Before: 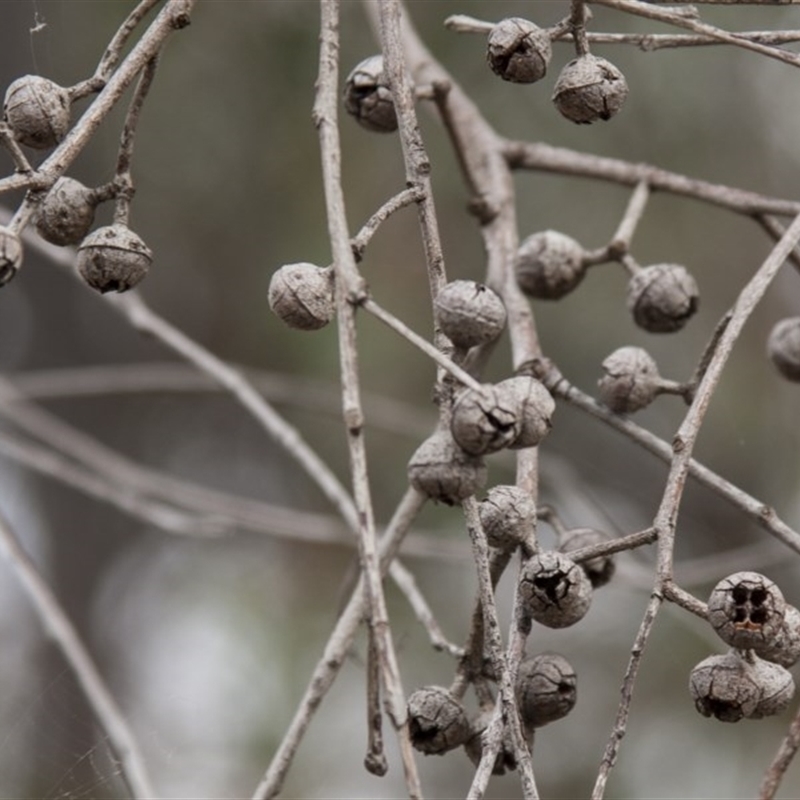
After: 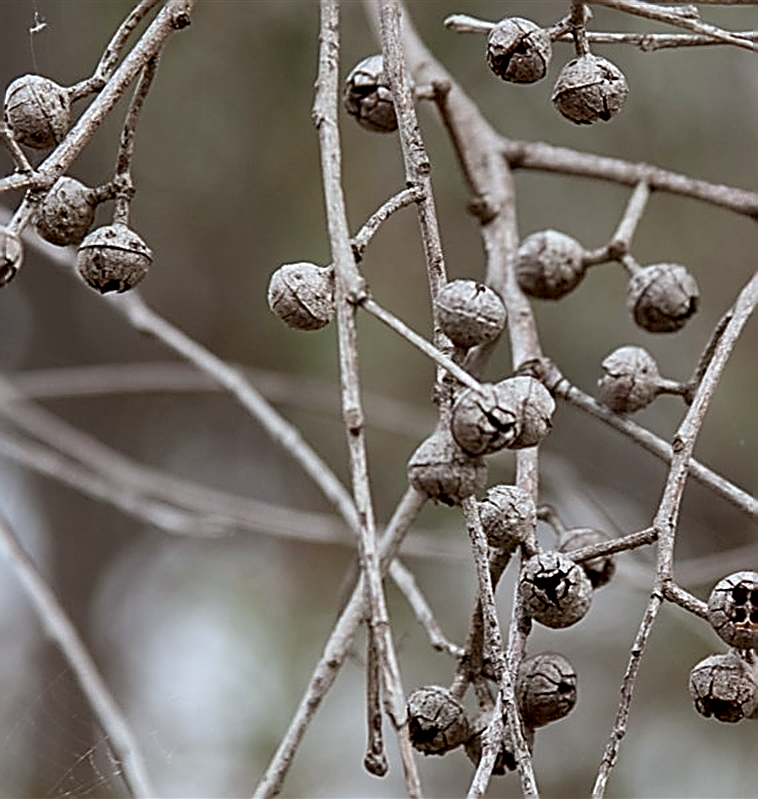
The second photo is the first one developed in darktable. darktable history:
sharpen: amount 1.987
crop and rotate: left 0%, right 5.162%
color correction: highlights a* -3.18, highlights b* -6.9, shadows a* 3.24, shadows b* 5.48
exposure: black level correction 0.007, exposure 0.155 EV, compensate exposure bias true, compensate highlight preservation false
